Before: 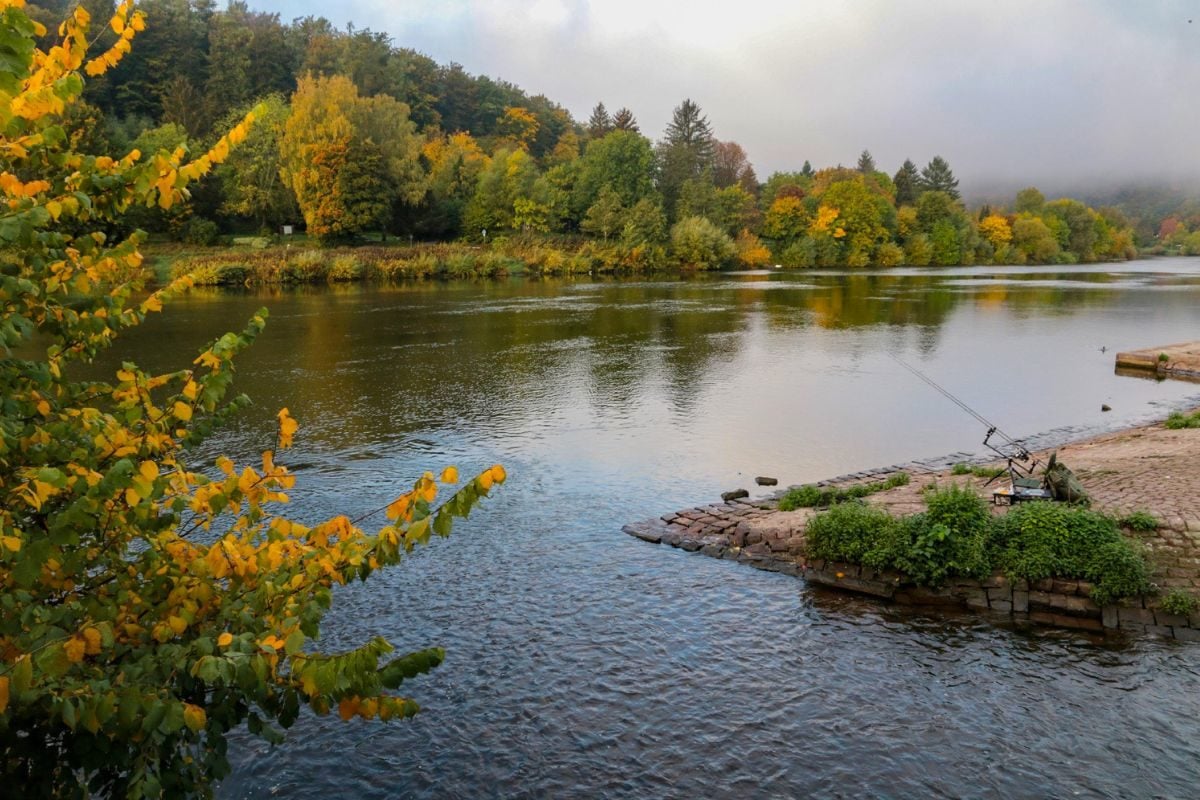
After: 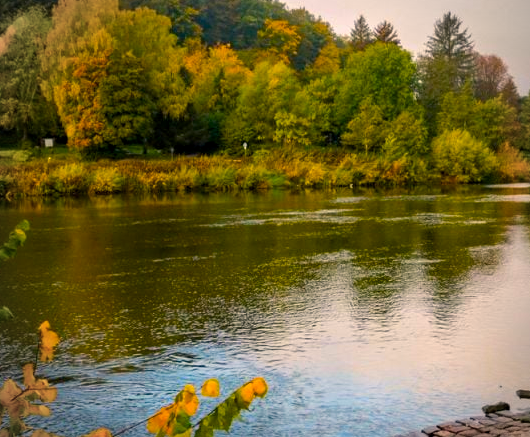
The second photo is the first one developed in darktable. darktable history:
vignetting: on, module defaults
color balance rgb: shadows lift › luminance -20.27%, highlights gain › chroma 3.82%, highlights gain › hue 58.8°, linear chroma grading › shadows 9.685%, linear chroma grading › highlights 10.049%, linear chroma grading › global chroma 14.392%, linear chroma grading › mid-tones 14.81%, perceptual saturation grading › global saturation 34.073%, perceptual brilliance grading › global brilliance 10.862%
crop: left 19.978%, top 10.891%, right 35.812%, bottom 34.474%
exposure: black level correction 0.004, exposure 0.015 EV, compensate highlight preservation false
